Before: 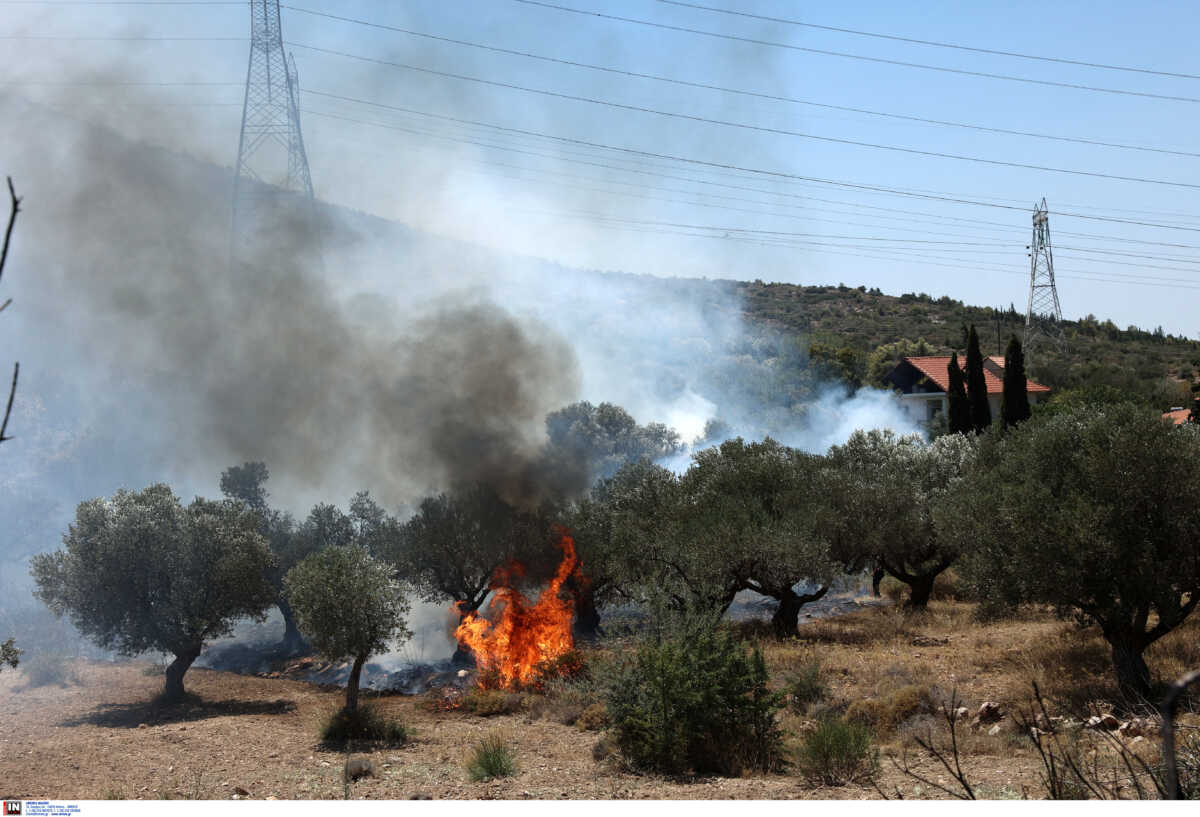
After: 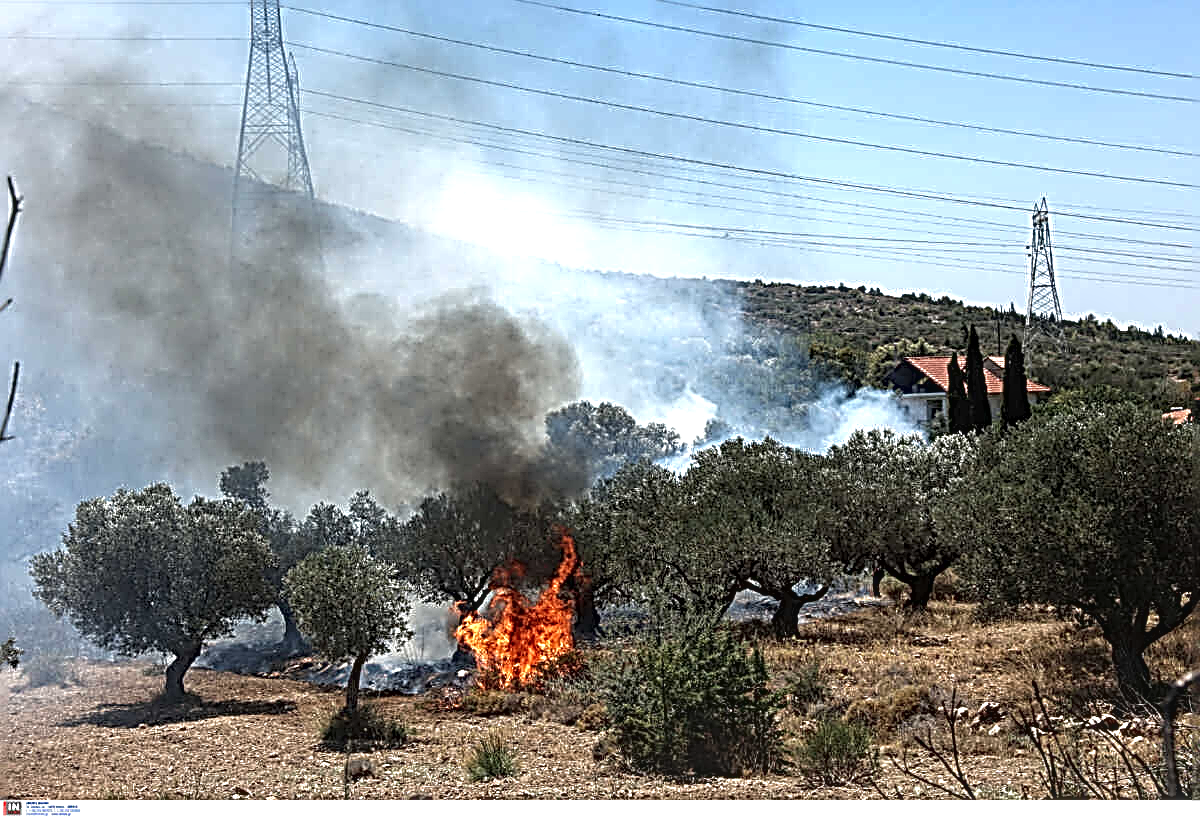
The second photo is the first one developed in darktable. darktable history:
tone curve: curves: ch0 [(0, 0) (0.077, 0.082) (0.765, 0.73) (1, 1)], color space Lab, independent channels, preserve colors none
tone equalizer: -8 EV -0.405 EV, -7 EV -0.426 EV, -6 EV -0.31 EV, -5 EV -0.207 EV, -3 EV 0.199 EV, -2 EV 0.358 EV, -1 EV 0.379 EV, +0 EV 0.393 EV, smoothing diameter 24.8%, edges refinement/feathering 9.97, preserve details guided filter
local contrast: detail 130%
sharpen: radius 3.173, amount 1.723
